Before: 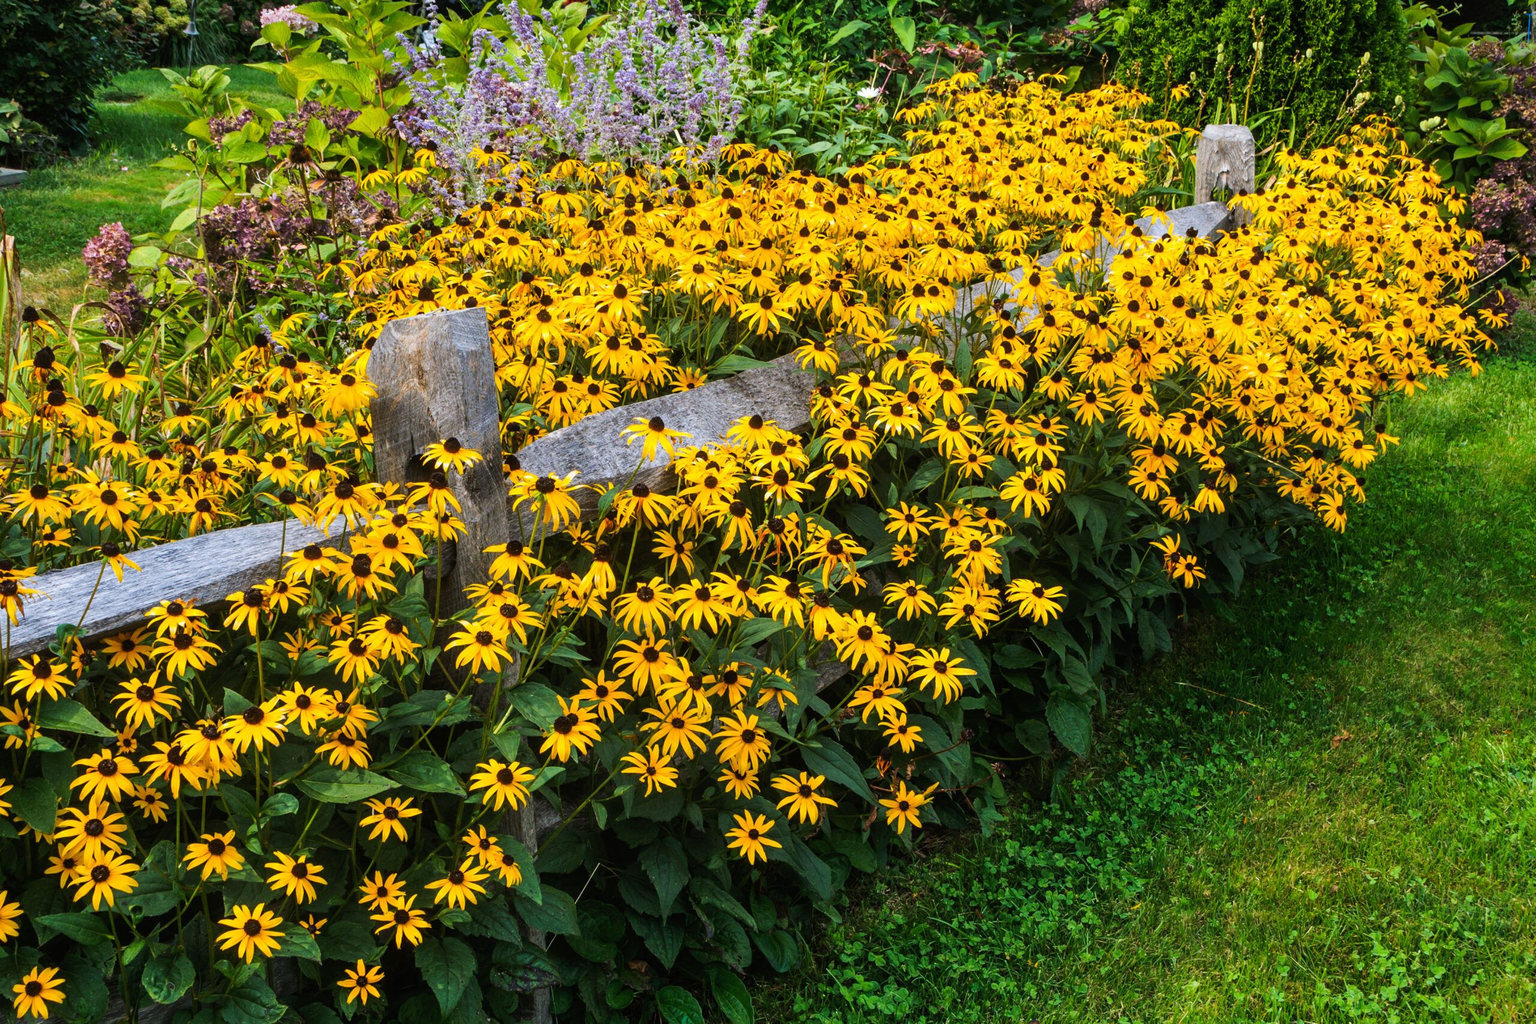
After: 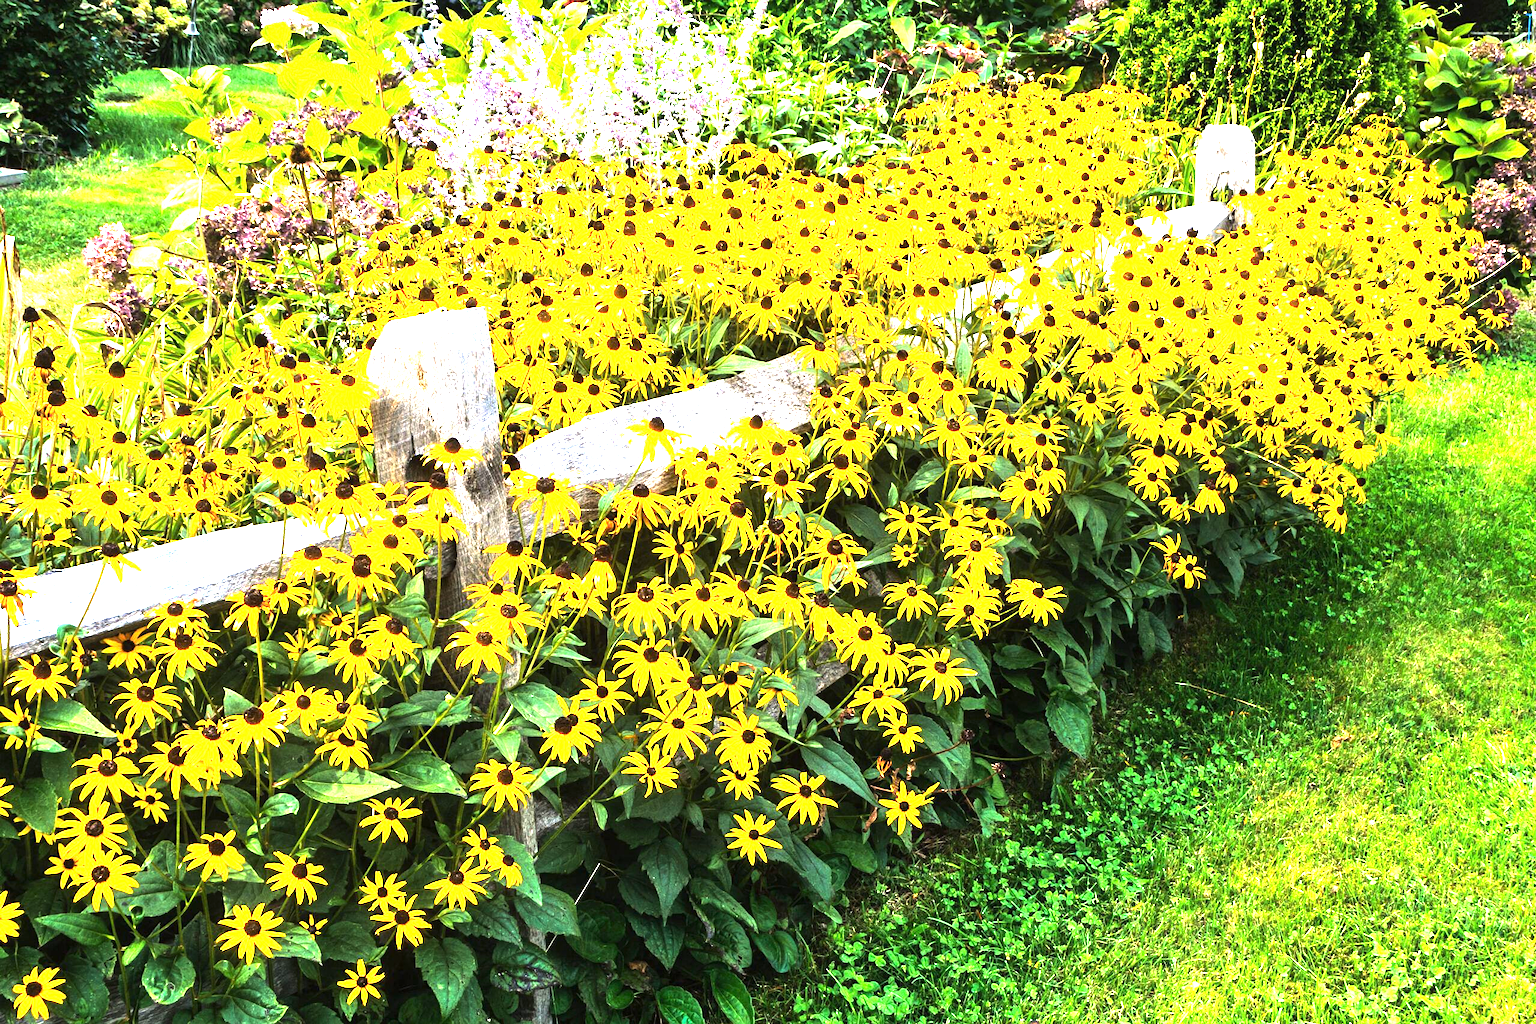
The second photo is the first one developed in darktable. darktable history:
rotate and perspective: automatic cropping original format, crop left 0, crop top 0
exposure: exposure 2 EV, compensate highlight preservation false
tone equalizer: -8 EV -0.75 EV, -7 EV -0.7 EV, -6 EV -0.6 EV, -5 EV -0.4 EV, -3 EV 0.4 EV, -2 EV 0.6 EV, -1 EV 0.7 EV, +0 EV 0.75 EV, edges refinement/feathering 500, mask exposure compensation -1.57 EV, preserve details no
